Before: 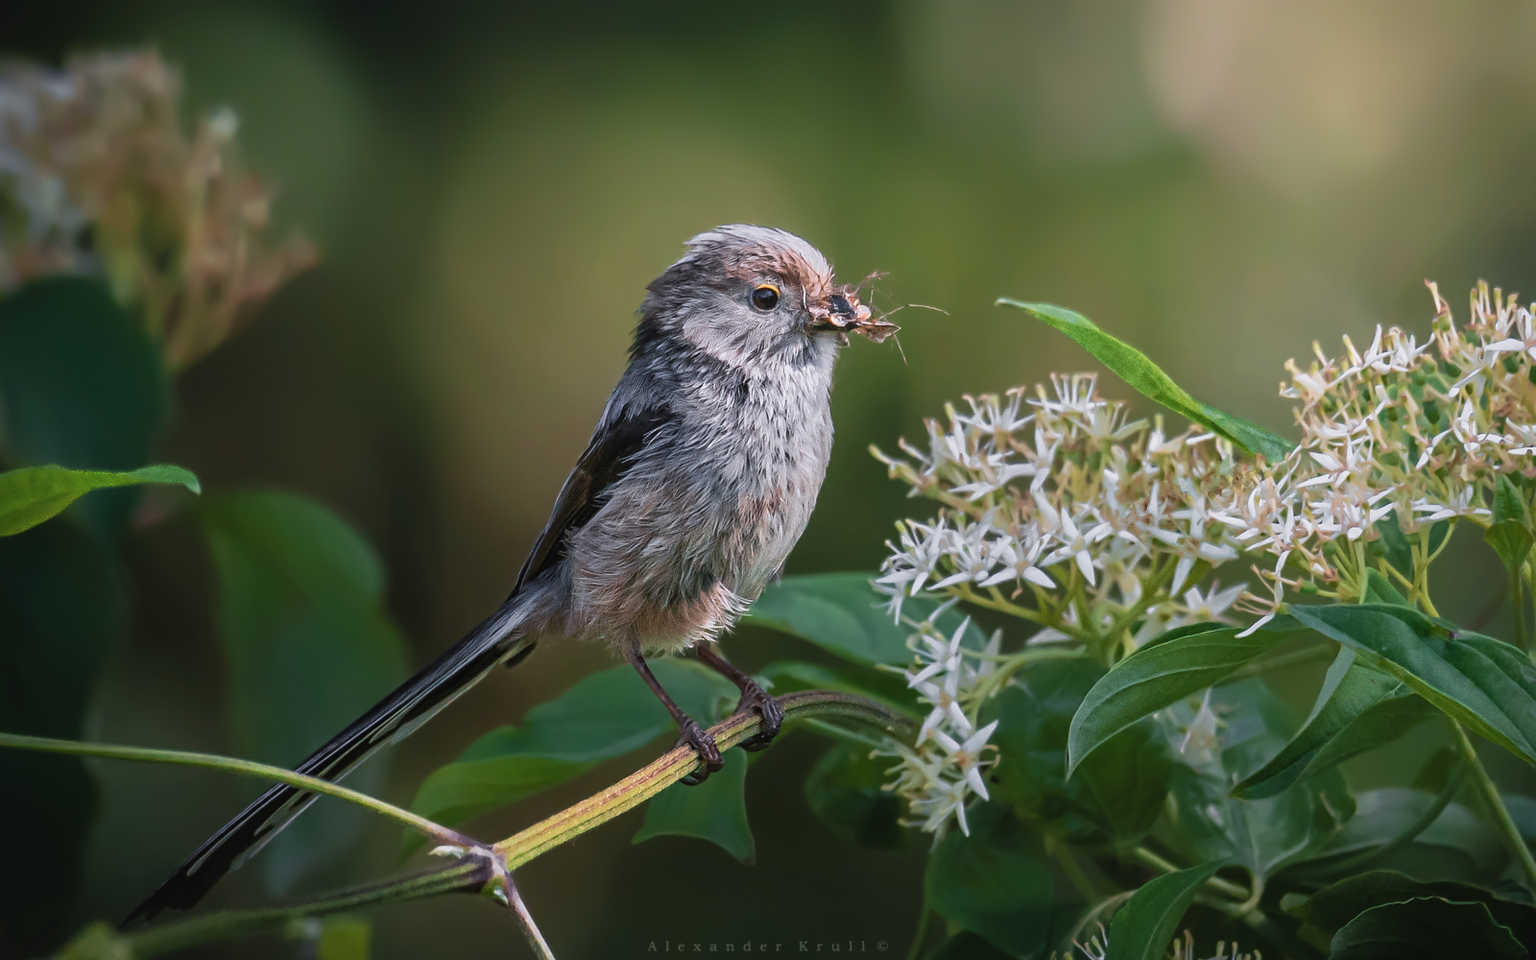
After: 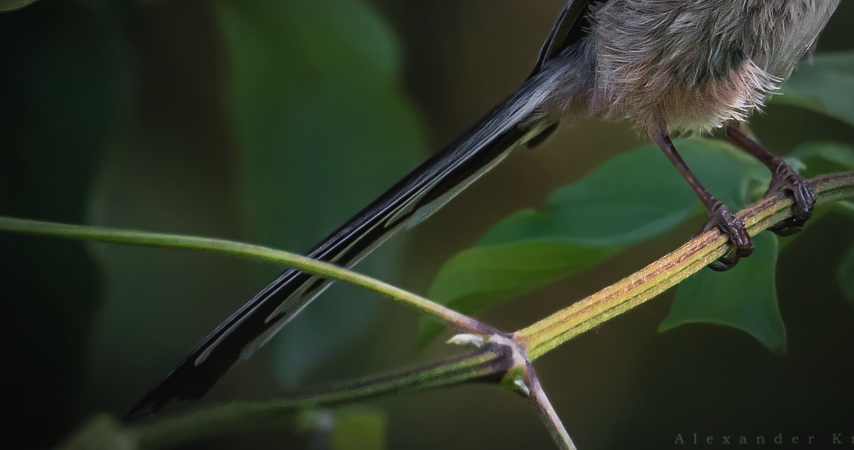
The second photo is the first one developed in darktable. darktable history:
crop and rotate: top 54.778%, right 46.61%, bottom 0.159%
vignetting: automatic ratio true
